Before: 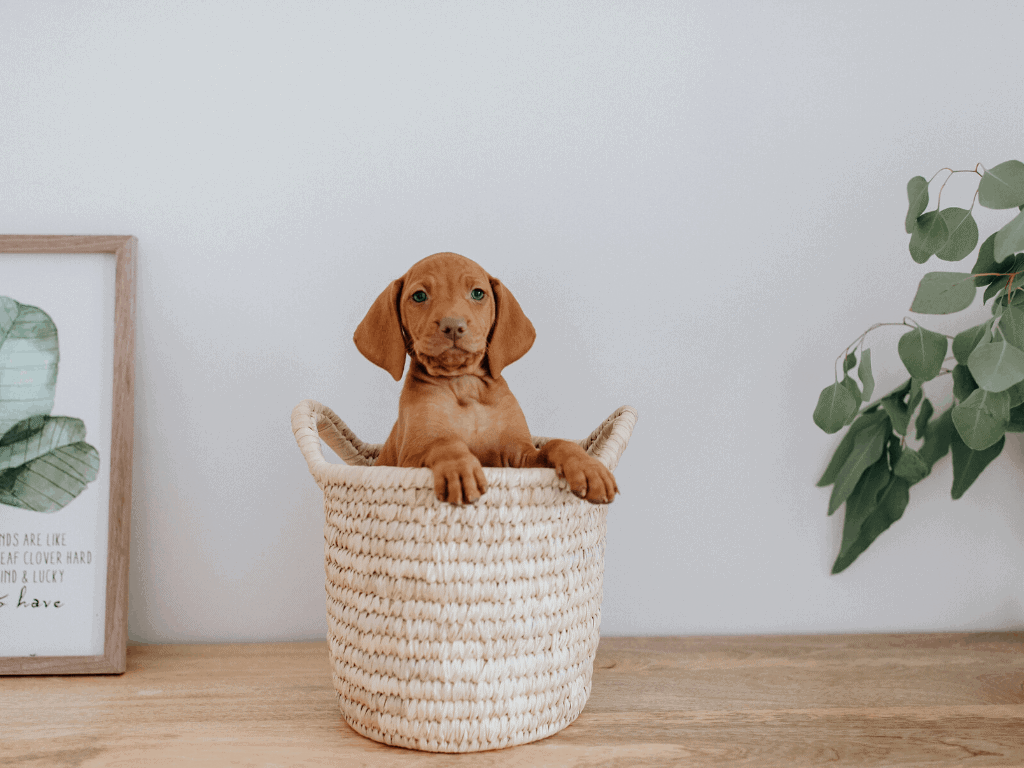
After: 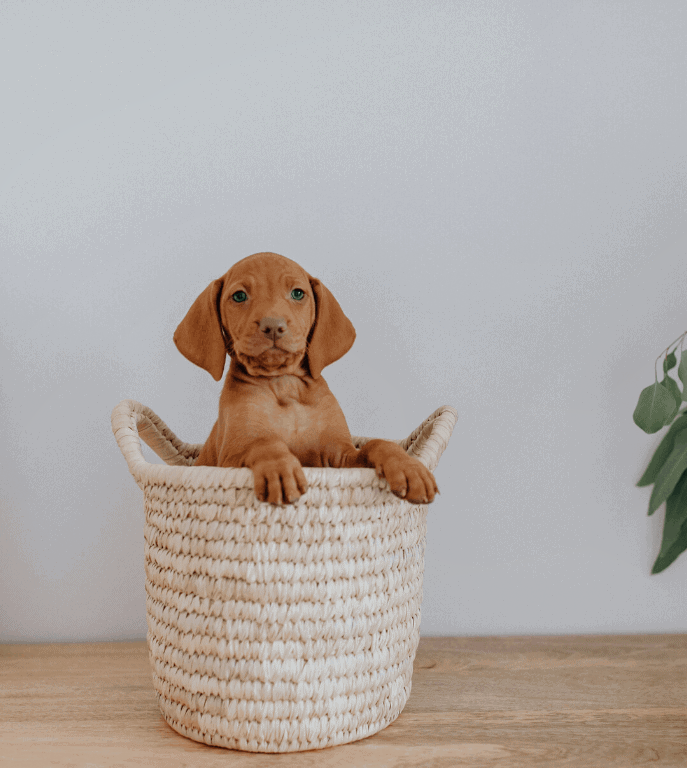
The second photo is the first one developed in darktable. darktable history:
crop and rotate: left 17.618%, right 15.264%
shadows and highlights: shadows 25.44, white point adjustment -3.07, highlights -30.05
